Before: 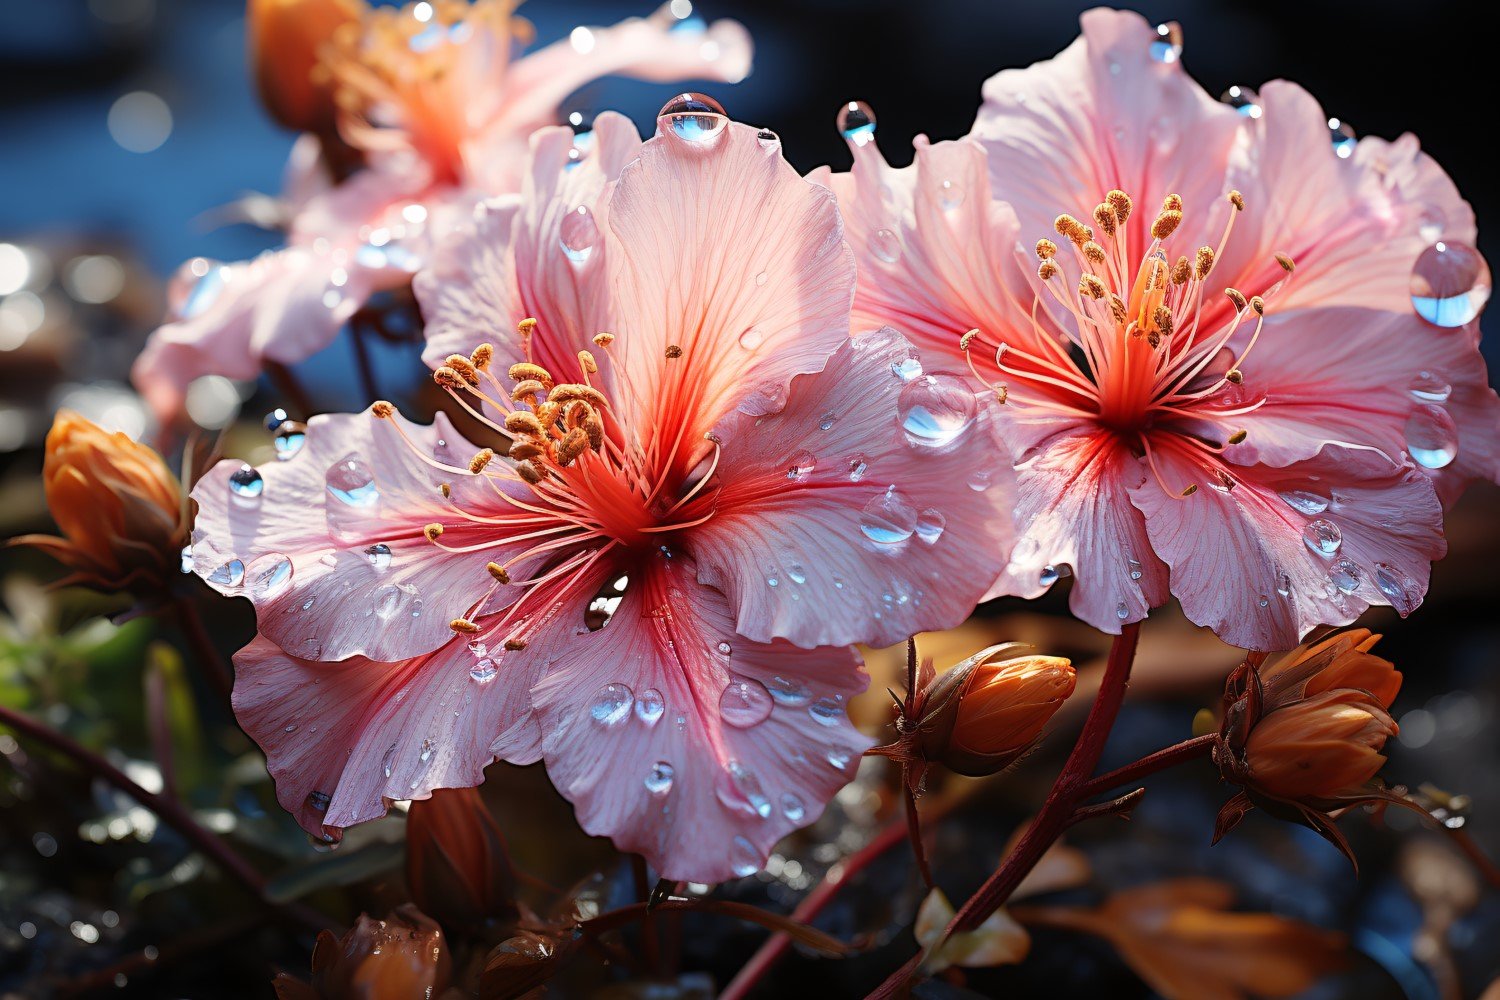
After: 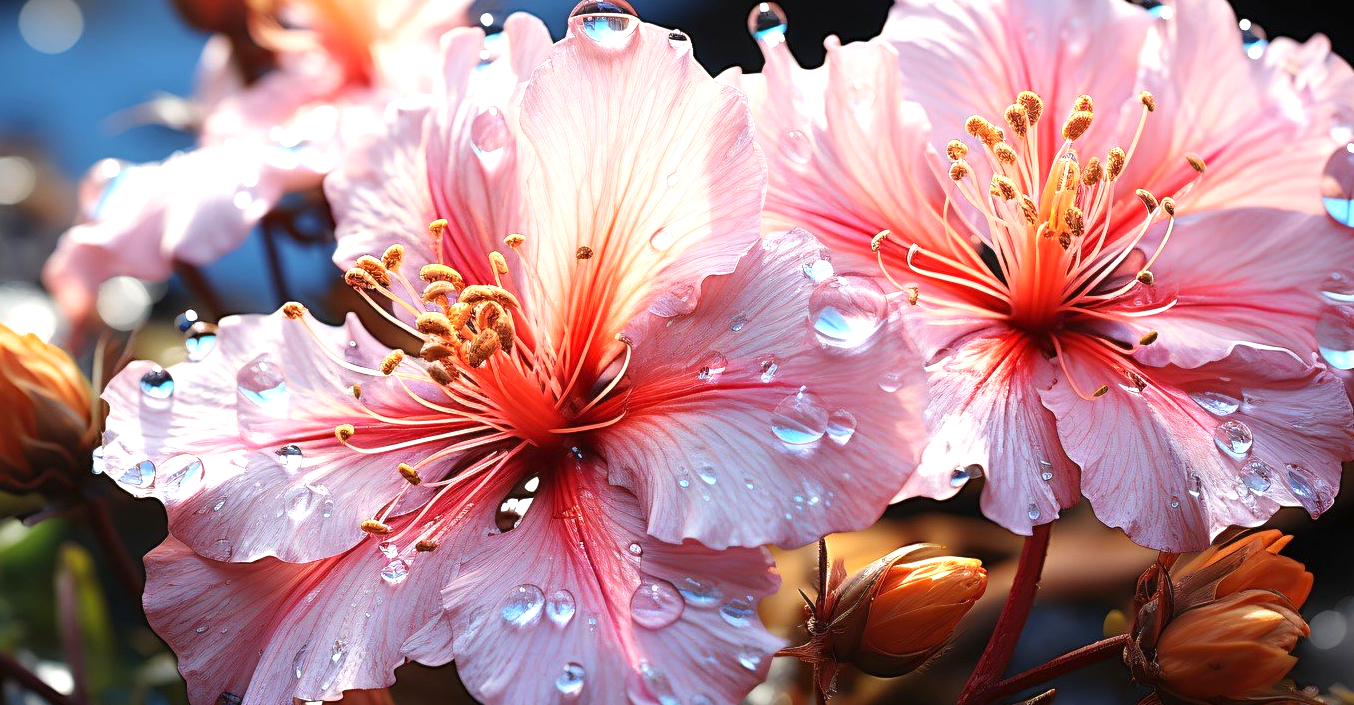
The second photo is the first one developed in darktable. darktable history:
exposure: exposure 0.601 EV, compensate highlight preservation false
crop: left 5.976%, top 9.99%, right 3.7%, bottom 19.449%
